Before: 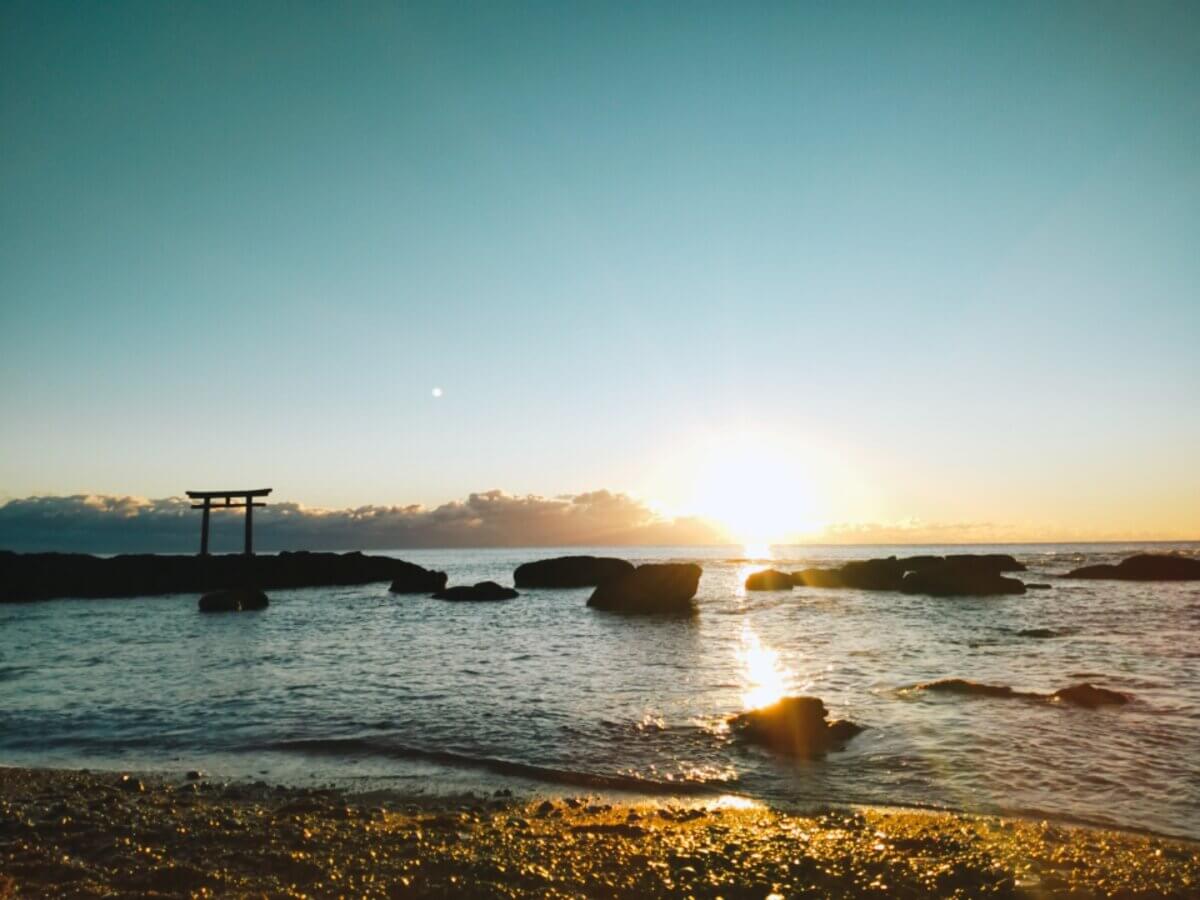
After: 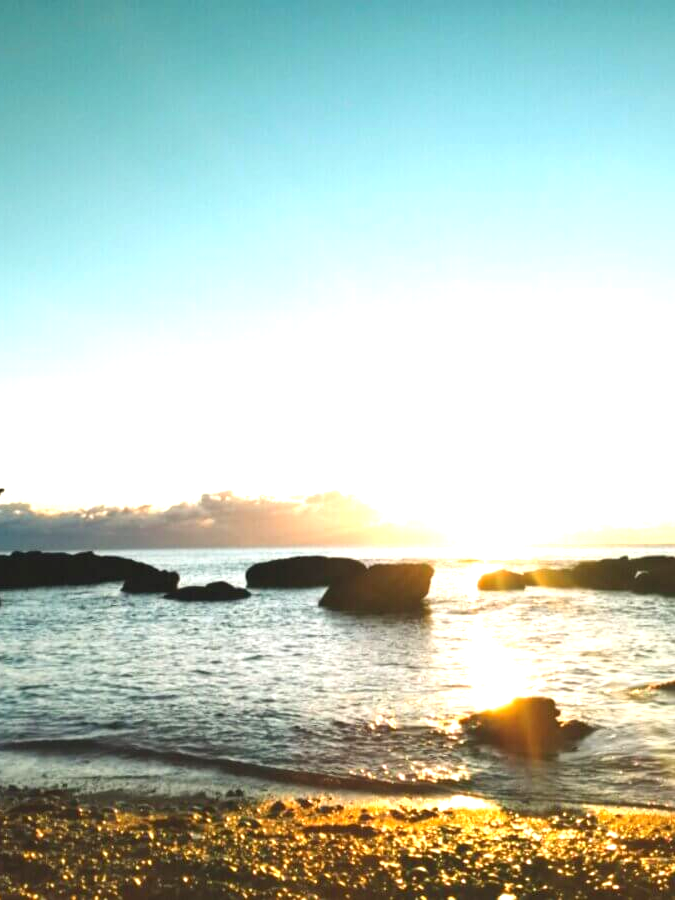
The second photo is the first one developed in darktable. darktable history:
crop and rotate: left 22.395%, right 21.335%
exposure: black level correction 0, exposure 1.096 EV, compensate highlight preservation false
